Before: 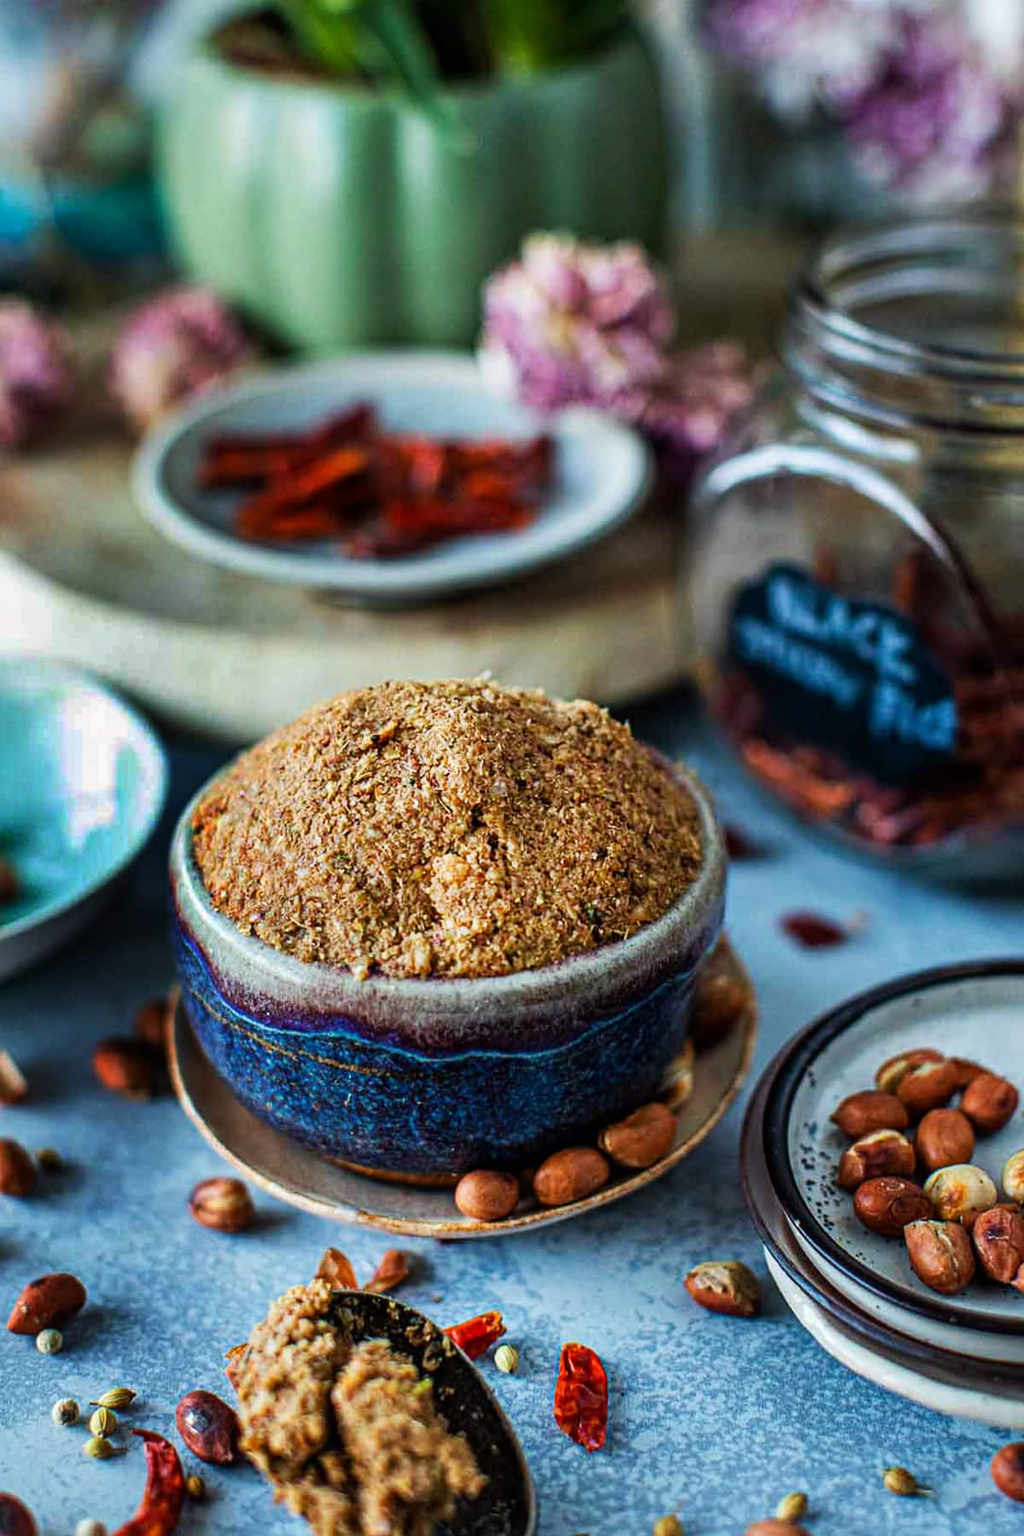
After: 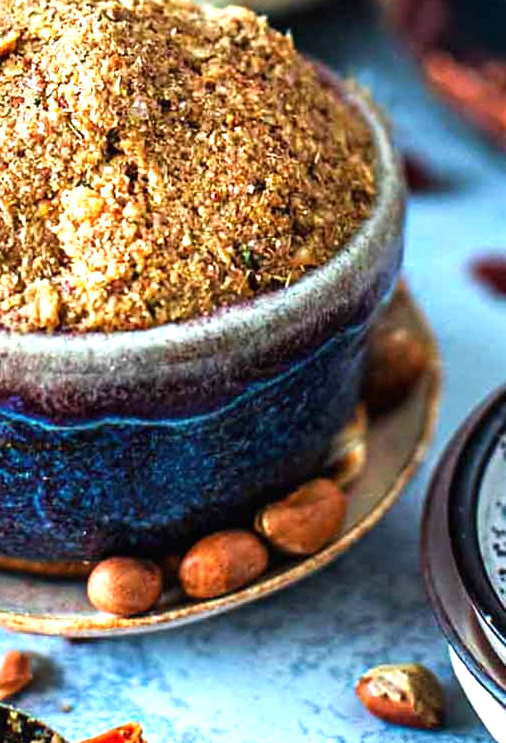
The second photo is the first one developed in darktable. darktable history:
crop: left 37.211%, top 45.255%, right 20.585%, bottom 13.416%
exposure: black level correction 0, exposure 1.018 EV, compensate highlight preservation false
